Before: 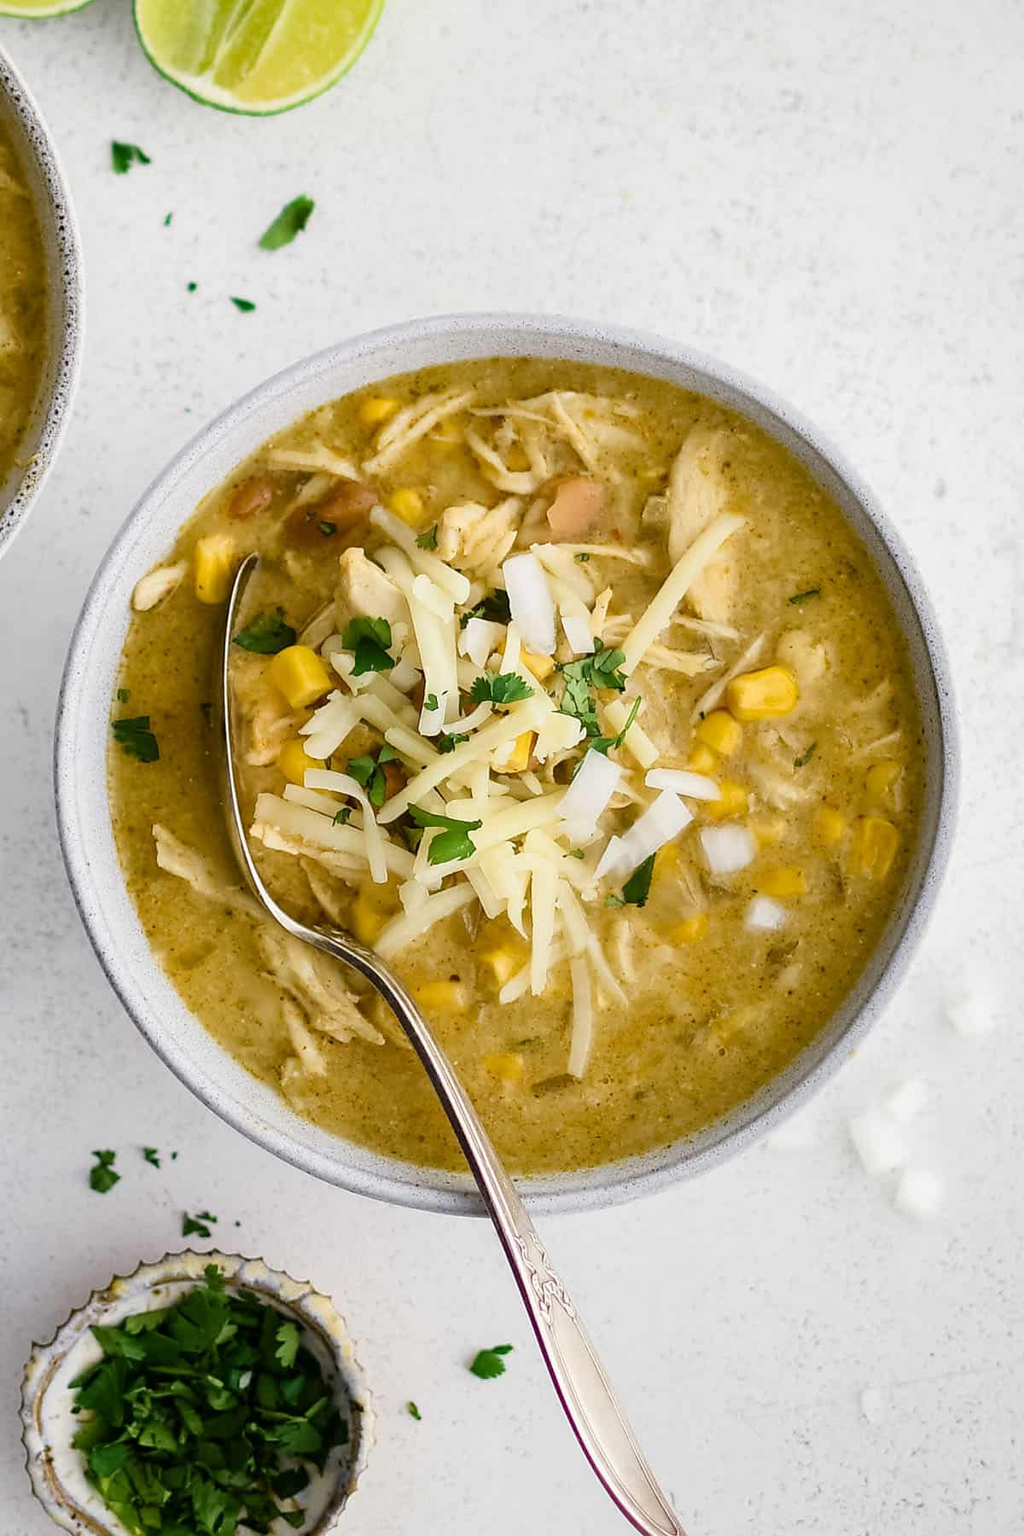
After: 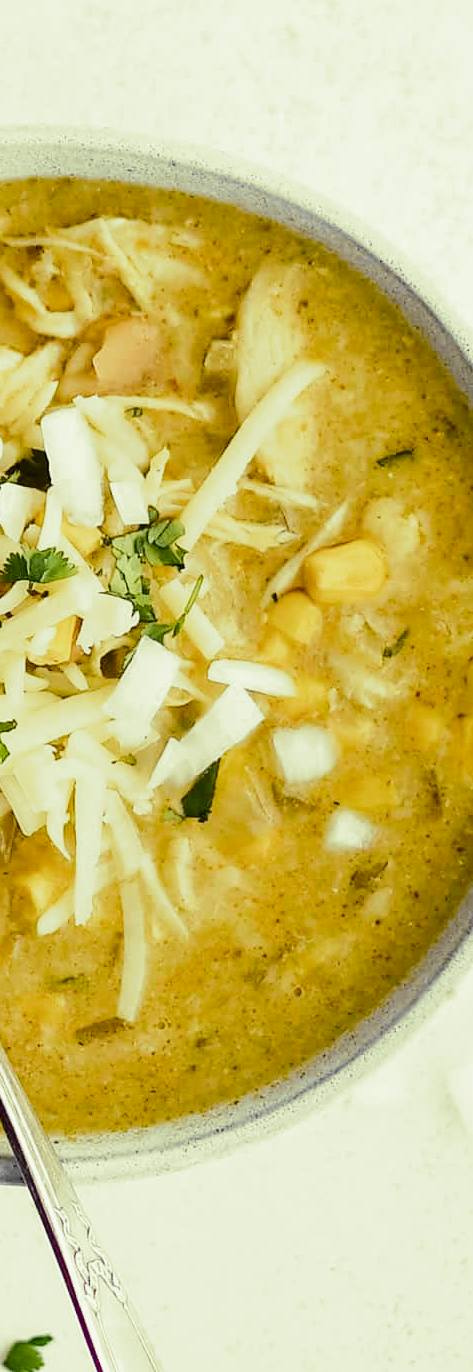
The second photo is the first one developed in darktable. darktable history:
crop: left 45.721%, top 13.393%, right 14.118%, bottom 10.01%
tone curve: curves: ch0 [(0, 0.01) (0.097, 0.07) (0.204, 0.173) (0.447, 0.517) (0.539, 0.624) (0.733, 0.791) (0.879, 0.898) (1, 0.98)]; ch1 [(0, 0) (0.393, 0.415) (0.447, 0.448) (0.485, 0.494) (0.523, 0.509) (0.545, 0.541) (0.574, 0.561) (0.648, 0.674) (1, 1)]; ch2 [(0, 0) (0.369, 0.388) (0.449, 0.431) (0.499, 0.5) (0.521, 0.51) (0.53, 0.54) (0.564, 0.569) (0.674, 0.735) (1, 1)], color space Lab, independent channels, preserve colors none
split-toning: shadows › hue 290.82°, shadows › saturation 0.34, highlights › saturation 0.38, balance 0, compress 50%
